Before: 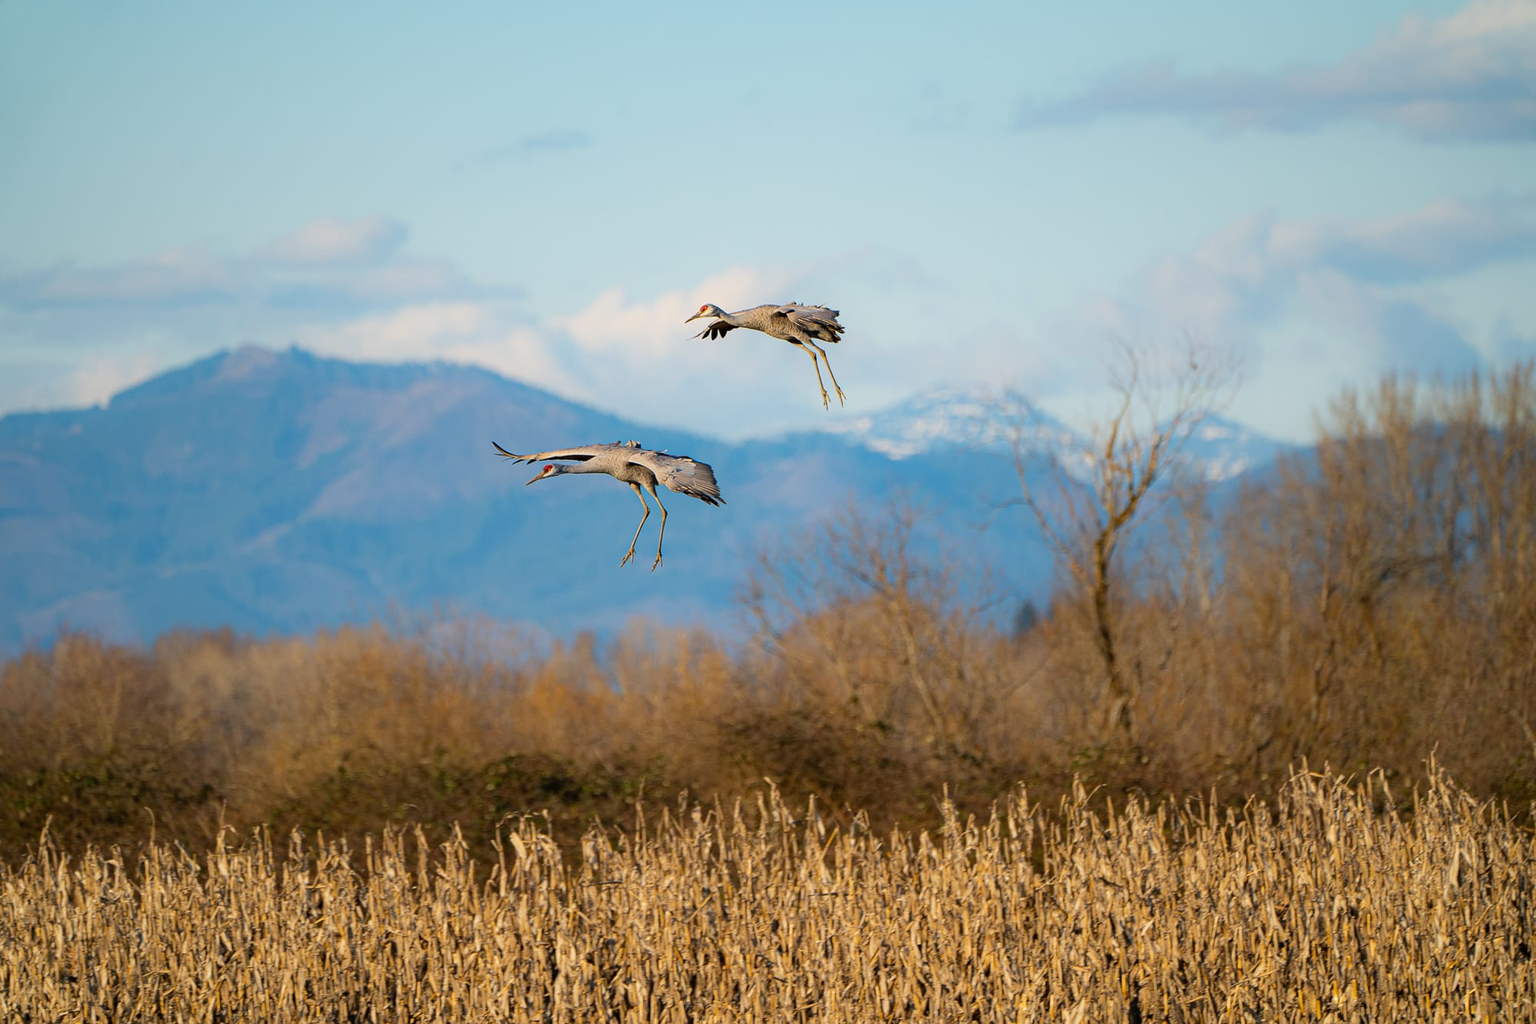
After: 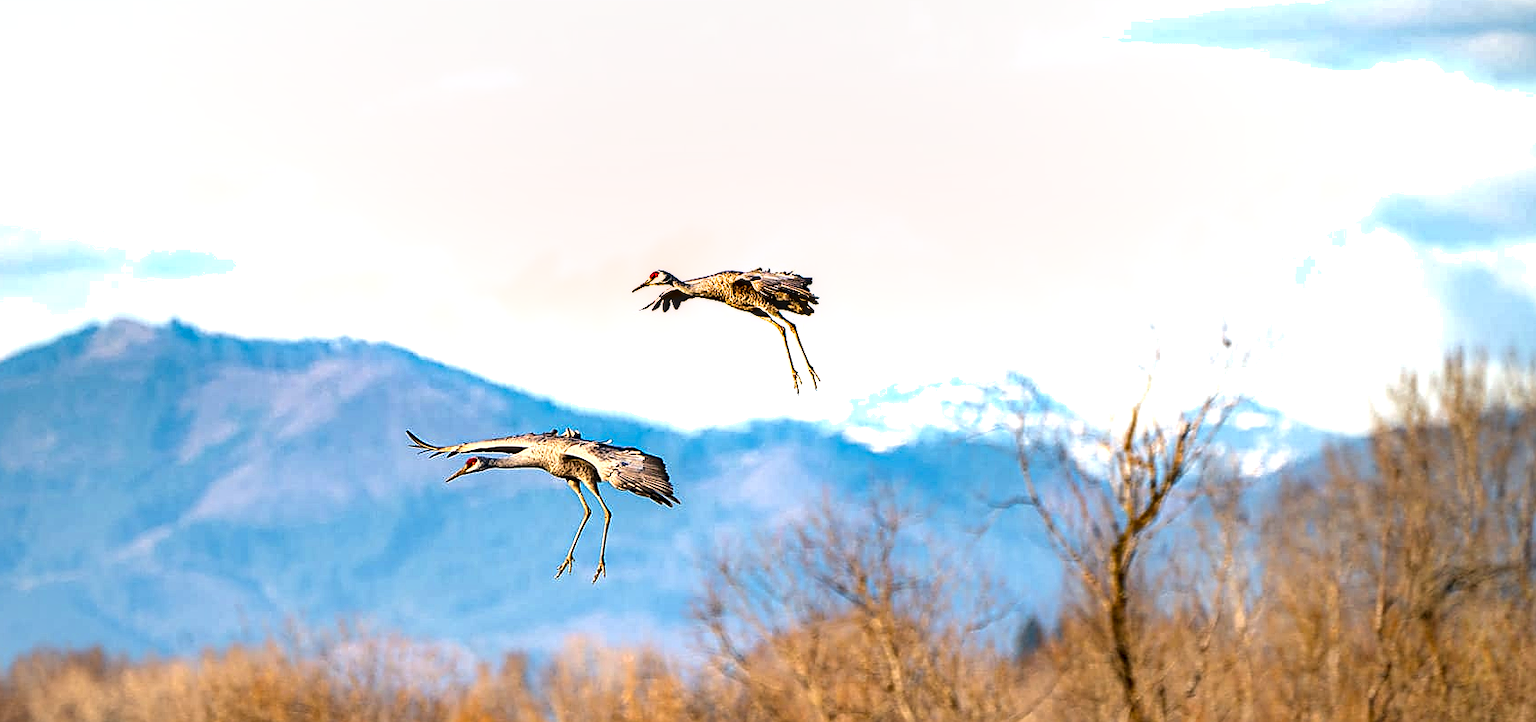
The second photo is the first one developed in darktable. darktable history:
crop and rotate: left 9.411%, top 7.167%, right 5.028%, bottom 32.381%
shadows and highlights: shadows 58.81, soften with gaussian
color correction: highlights a* 6.02, highlights b* 4.88
local contrast: detail 142%
exposure: black level correction 0, exposure 1.103 EV, compensate exposure bias true, compensate highlight preservation false
sharpen: on, module defaults
